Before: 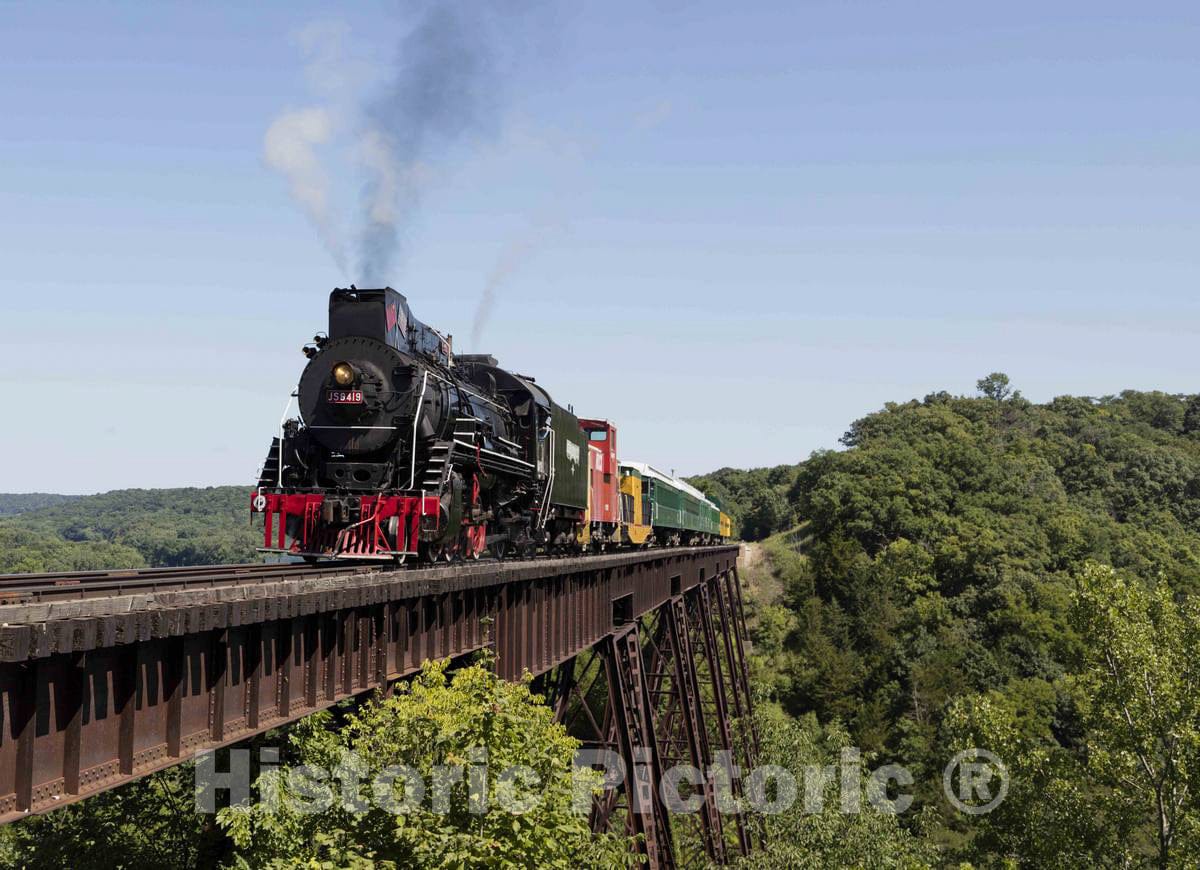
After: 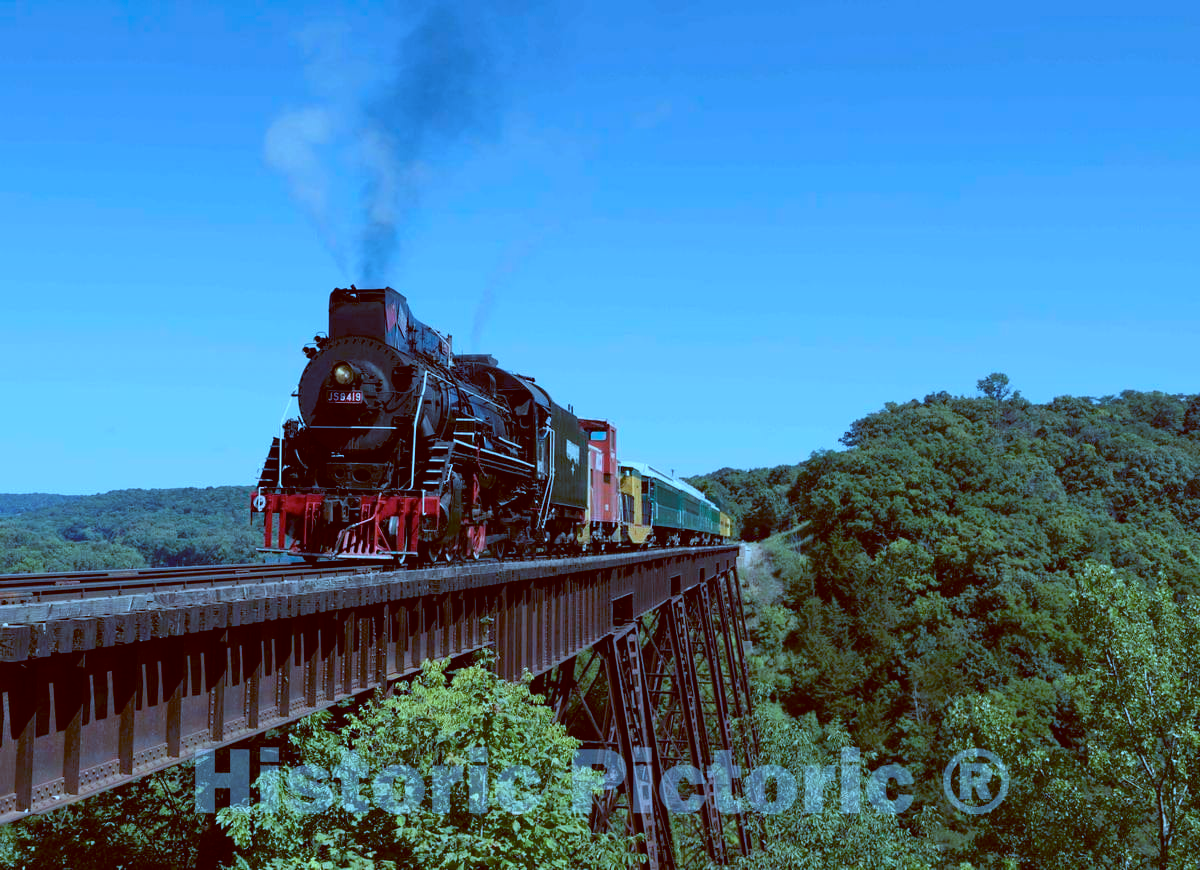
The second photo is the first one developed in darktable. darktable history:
color balance: lift [1, 1.015, 1.004, 0.985], gamma [1, 0.958, 0.971, 1.042], gain [1, 0.956, 0.977, 1.044]
color calibration: illuminant custom, x 0.432, y 0.395, temperature 3098 K
graduated density: on, module defaults
